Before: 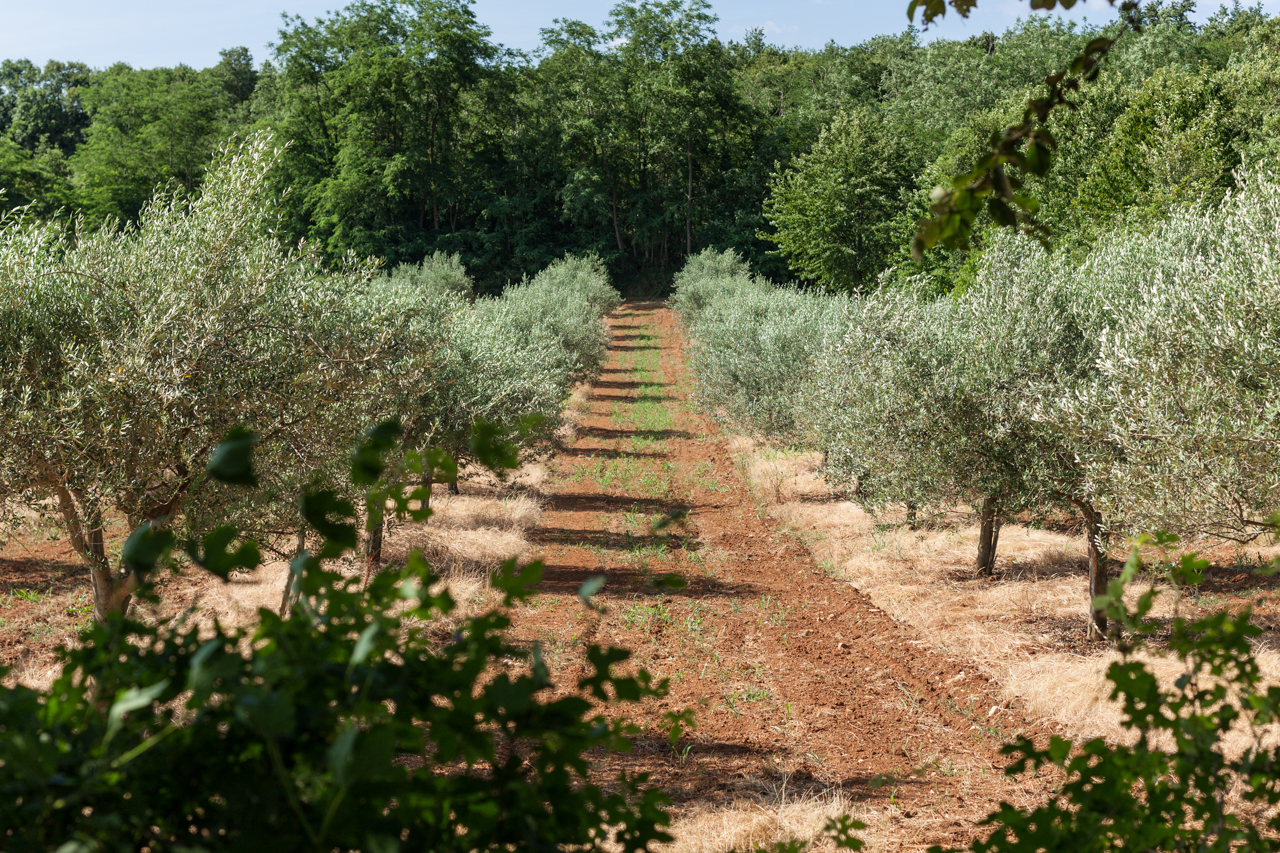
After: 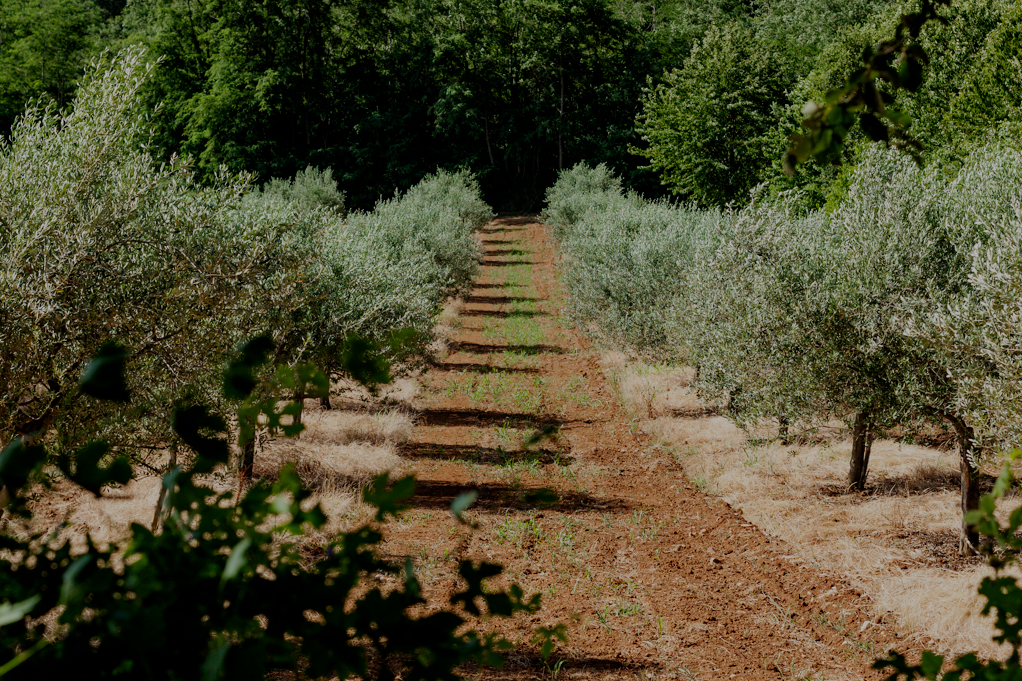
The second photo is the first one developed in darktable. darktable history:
crop and rotate: left 10.071%, top 10.071%, right 10.02%, bottom 10.02%
filmic rgb: middle gray luminance 30%, black relative exposure -9 EV, white relative exposure 7 EV, threshold 6 EV, target black luminance 0%, hardness 2.94, latitude 2.04%, contrast 0.963, highlights saturation mix 5%, shadows ↔ highlights balance 12.16%, add noise in highlights 0, preserve chrominance no, color science v3 (2019), use custom middle-gray values true, iterations of high-quality reconstruction 0, contrast in highlights soft, enable highlight reconstruction true
haze removal: compatibility mode true, adaptive false
